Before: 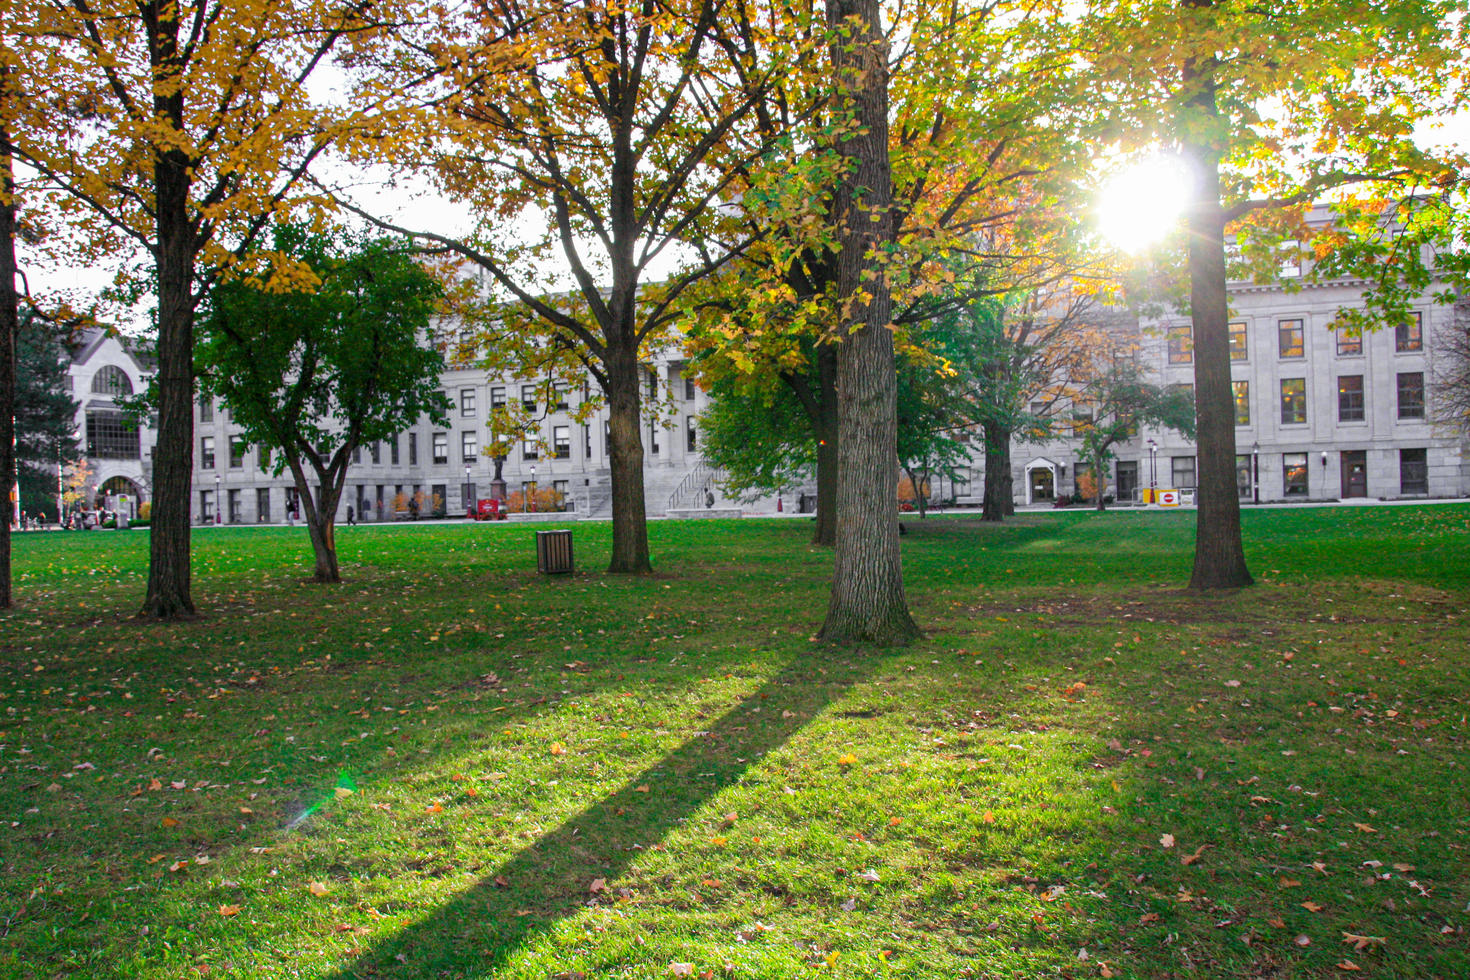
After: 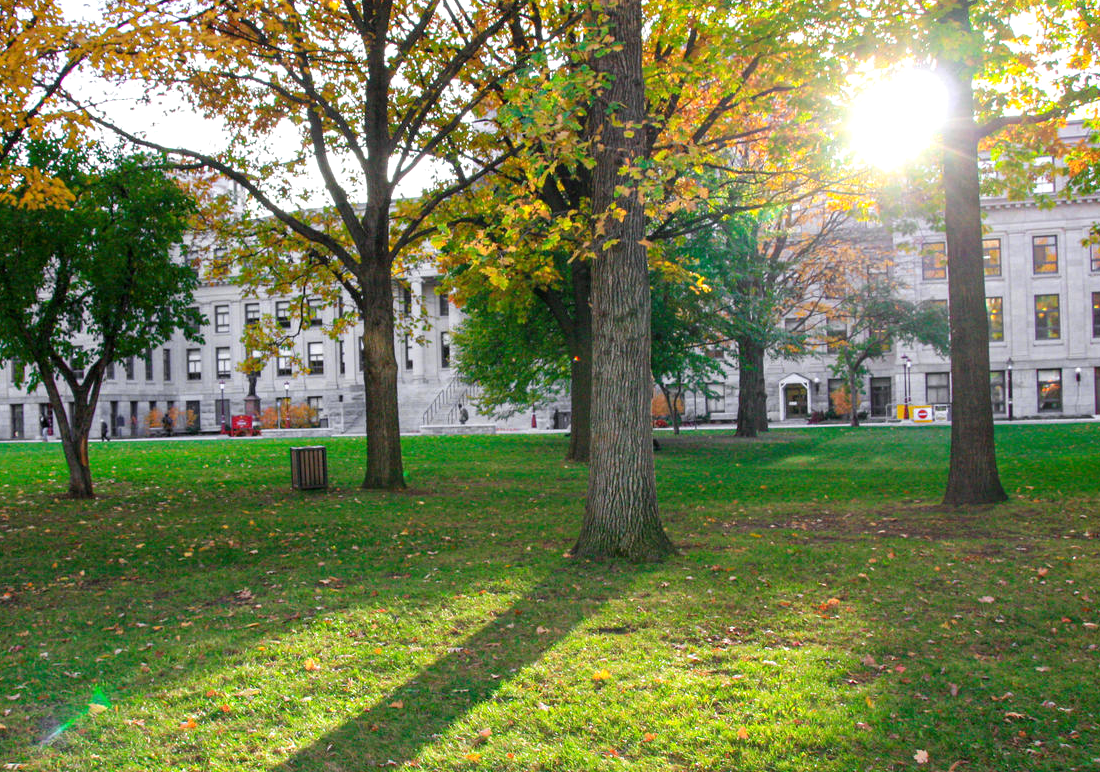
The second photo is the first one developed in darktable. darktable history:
crop: left 16.768%, top 8.653%, right 8.362%, bottom 12.485%
exposure: exposure 0.207 EV, compensate highlight preservation false
